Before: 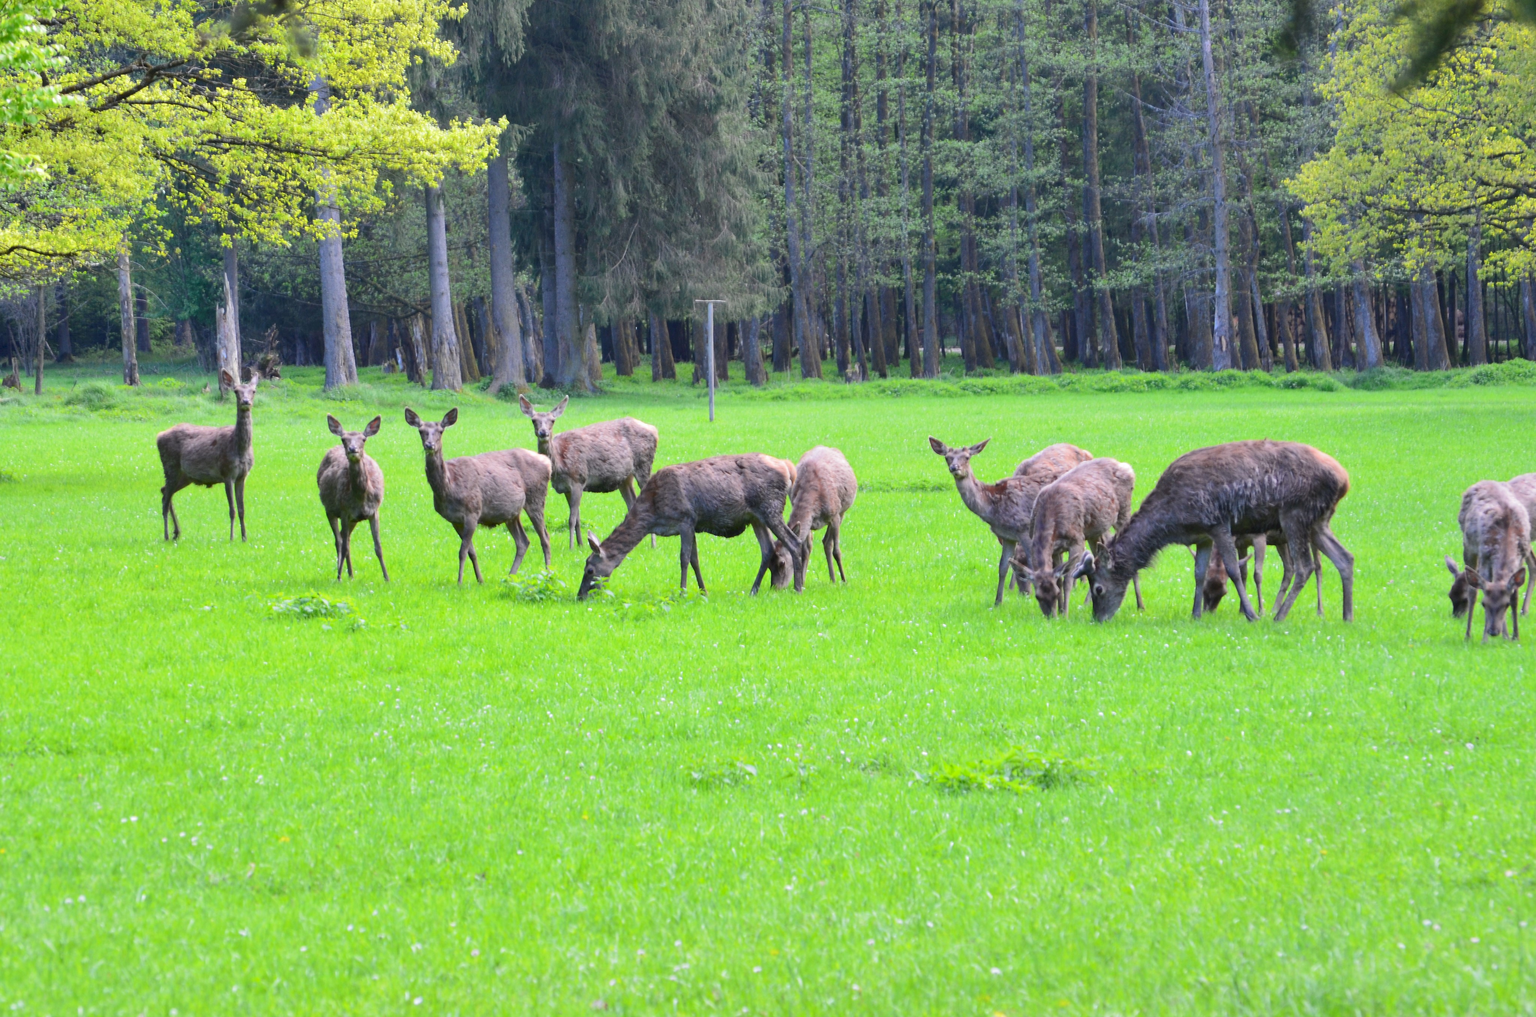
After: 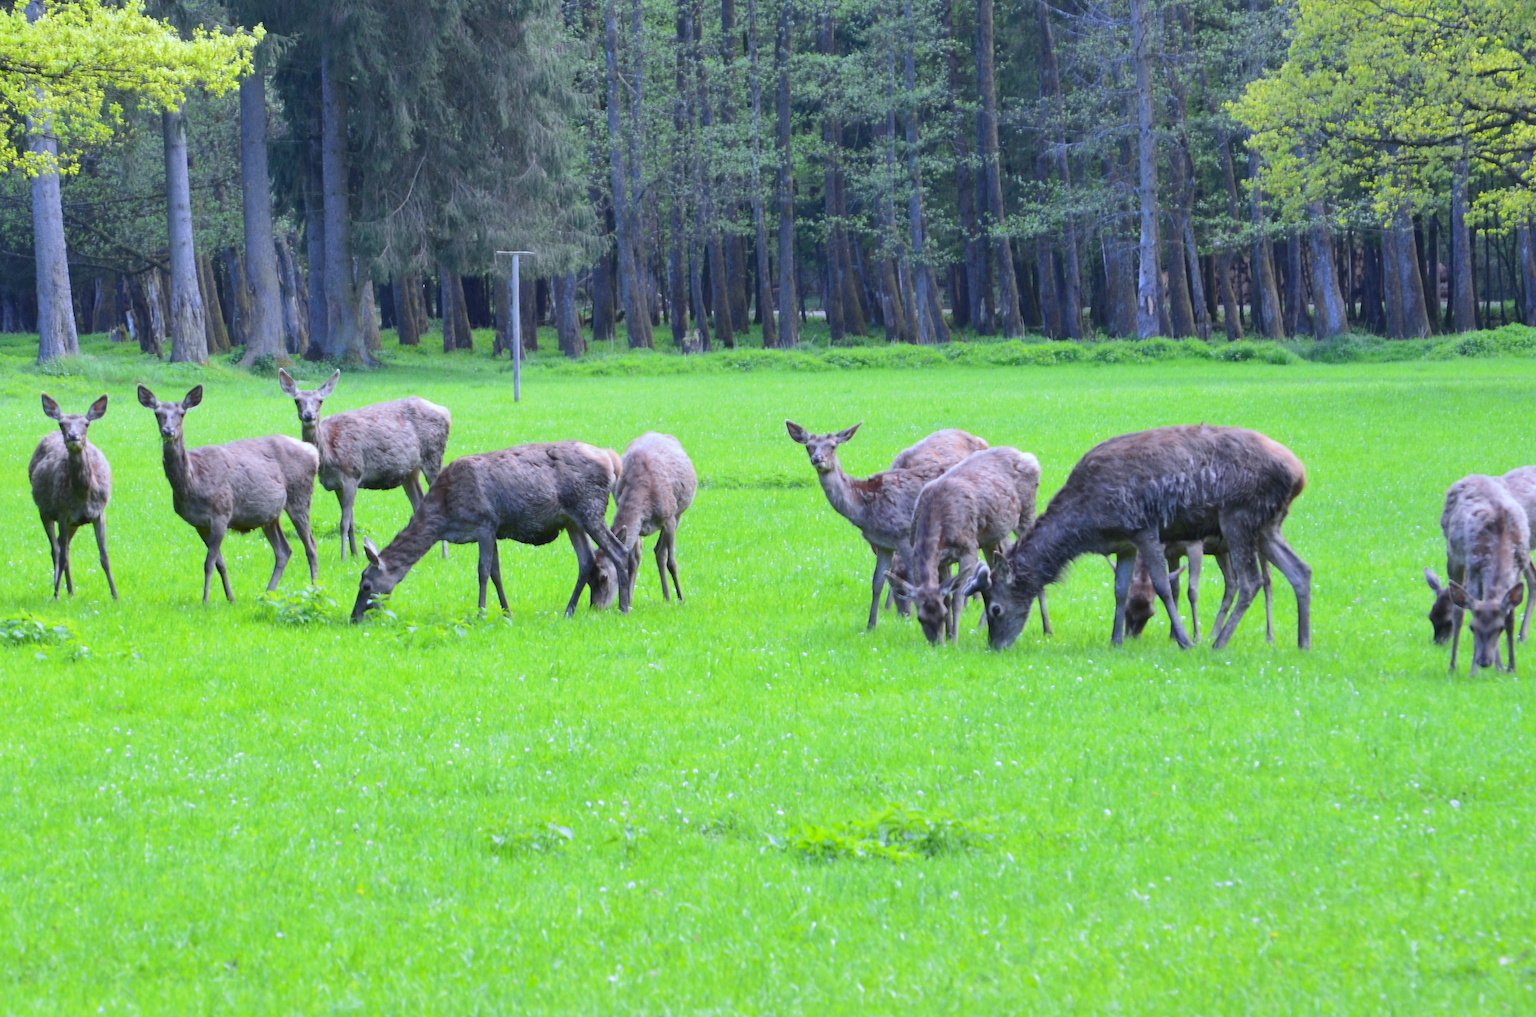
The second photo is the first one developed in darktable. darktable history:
crop: left 19.159%, top 9.58%, bottom 9.58%
white balance: red 0.924, blue 1.095
